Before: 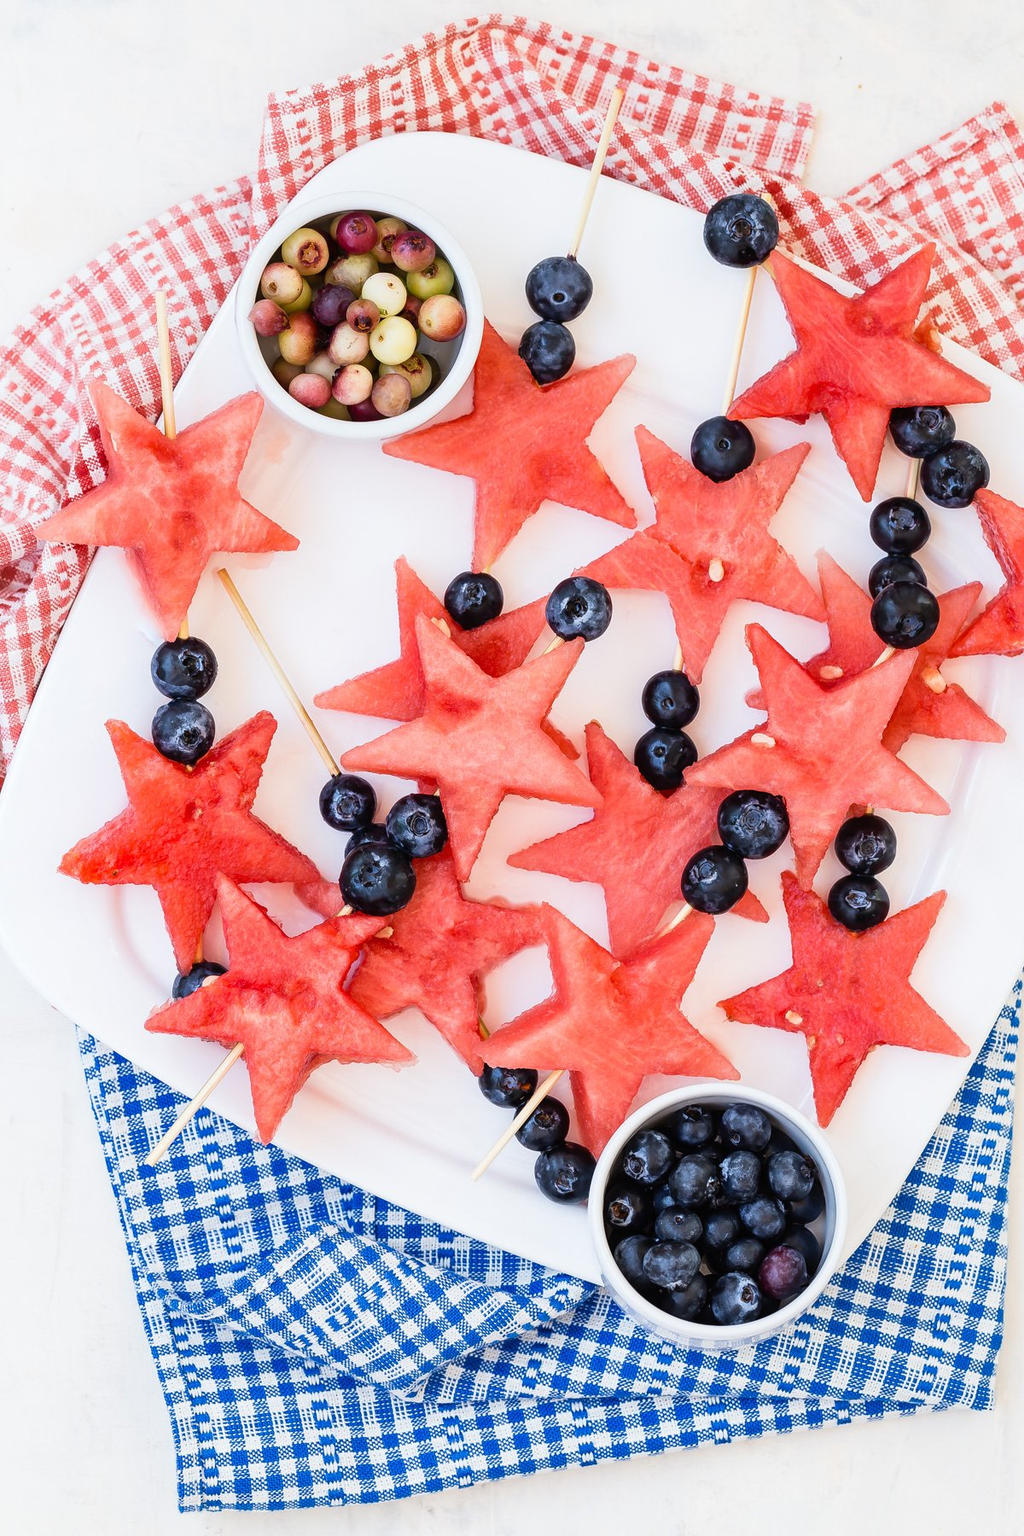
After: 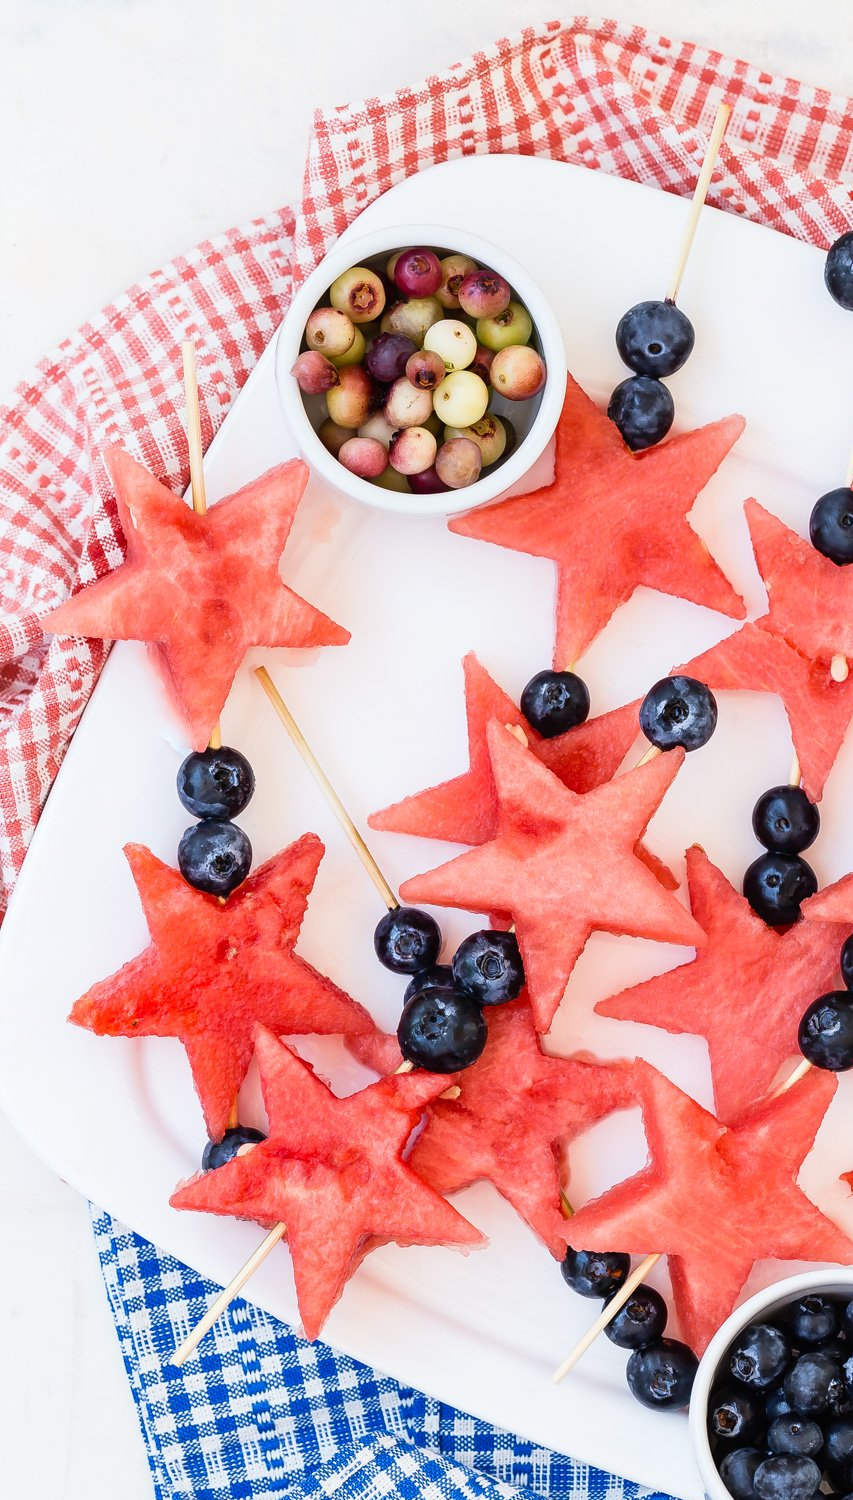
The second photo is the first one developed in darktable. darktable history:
crop: right 28.885%, bottom 16.626%
contrast brightness saturation: contrast 0.05
